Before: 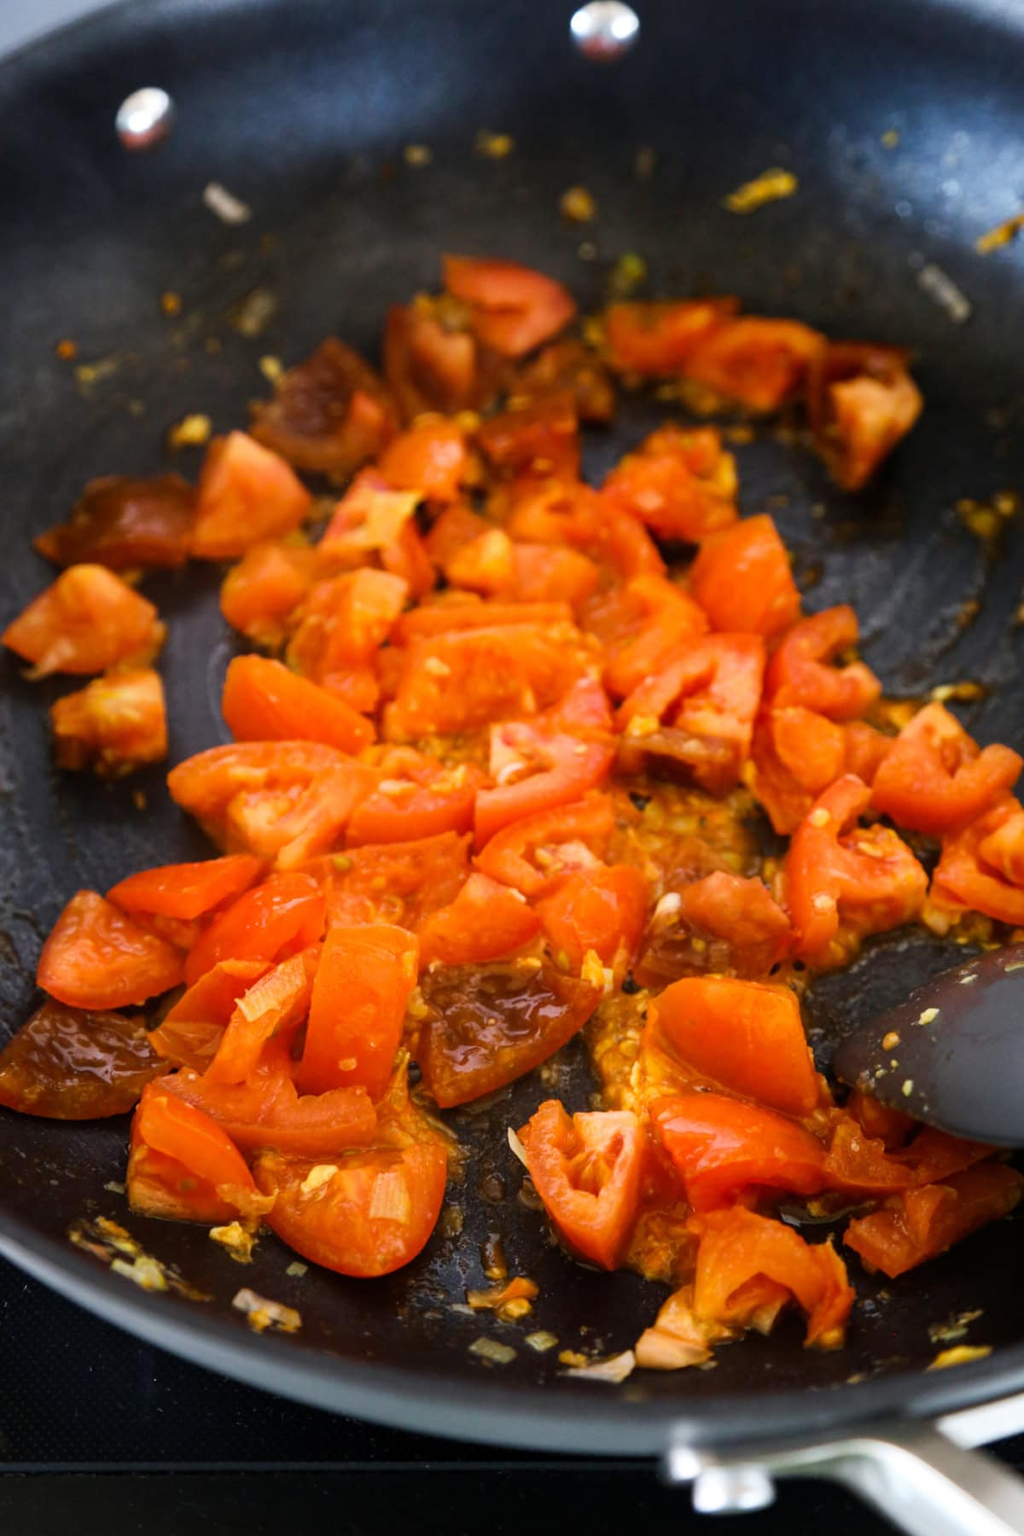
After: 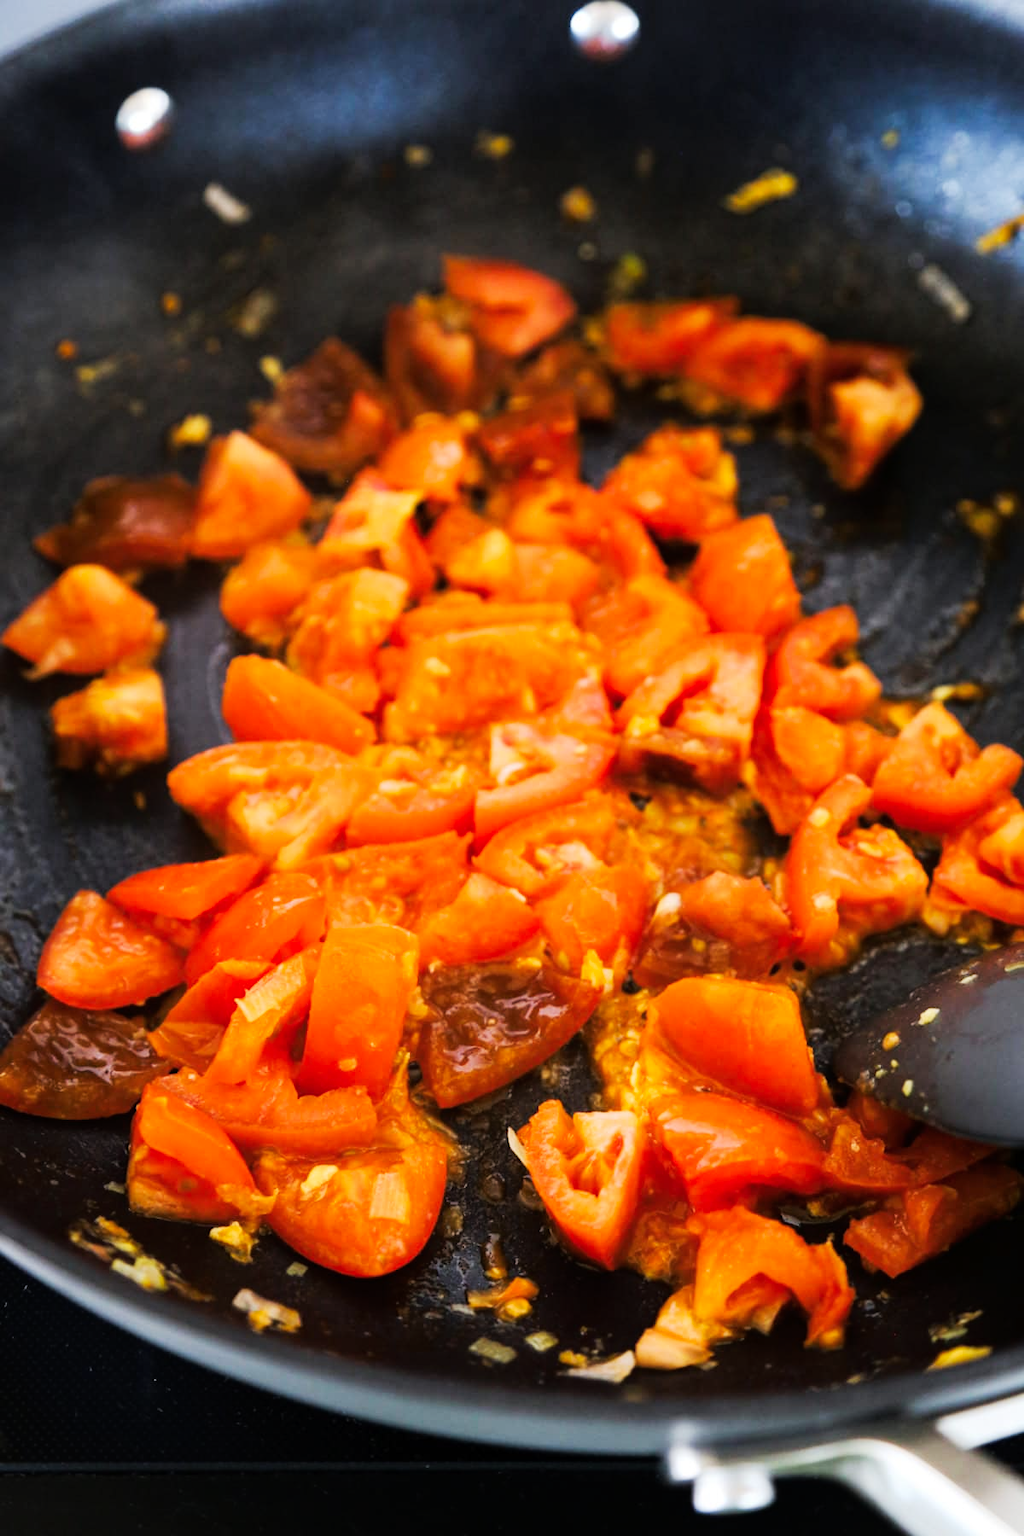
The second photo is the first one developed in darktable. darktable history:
levels: mode automatic
tone curve: curves: ch0 [(0, 0) (0.003, 0.006) (0.011, 0.015) (0.025, 0.032) (0.044, 0.054) (0.069, 0.079) (0.1, 0.111) (0.136, 0.146) (0.177, 0.186) (0.224, 0.229) (0.277, 0.286) (0.335, 0.348) (0.399, 0.426) (0.468, 0.514) (0.543, 0.609) (0.623, 0.706) (0.709, 0.789) (0.801, 0.862) (0.898, 0.926) (1, 1)], preserve colors none
rgb curve: curves: ch0 [(0, 0) (0.136, 0.078) (0.262, 0.245) (0.414, 0.42) (1, 1)], compensate middle gray true, preserve colors basic power
